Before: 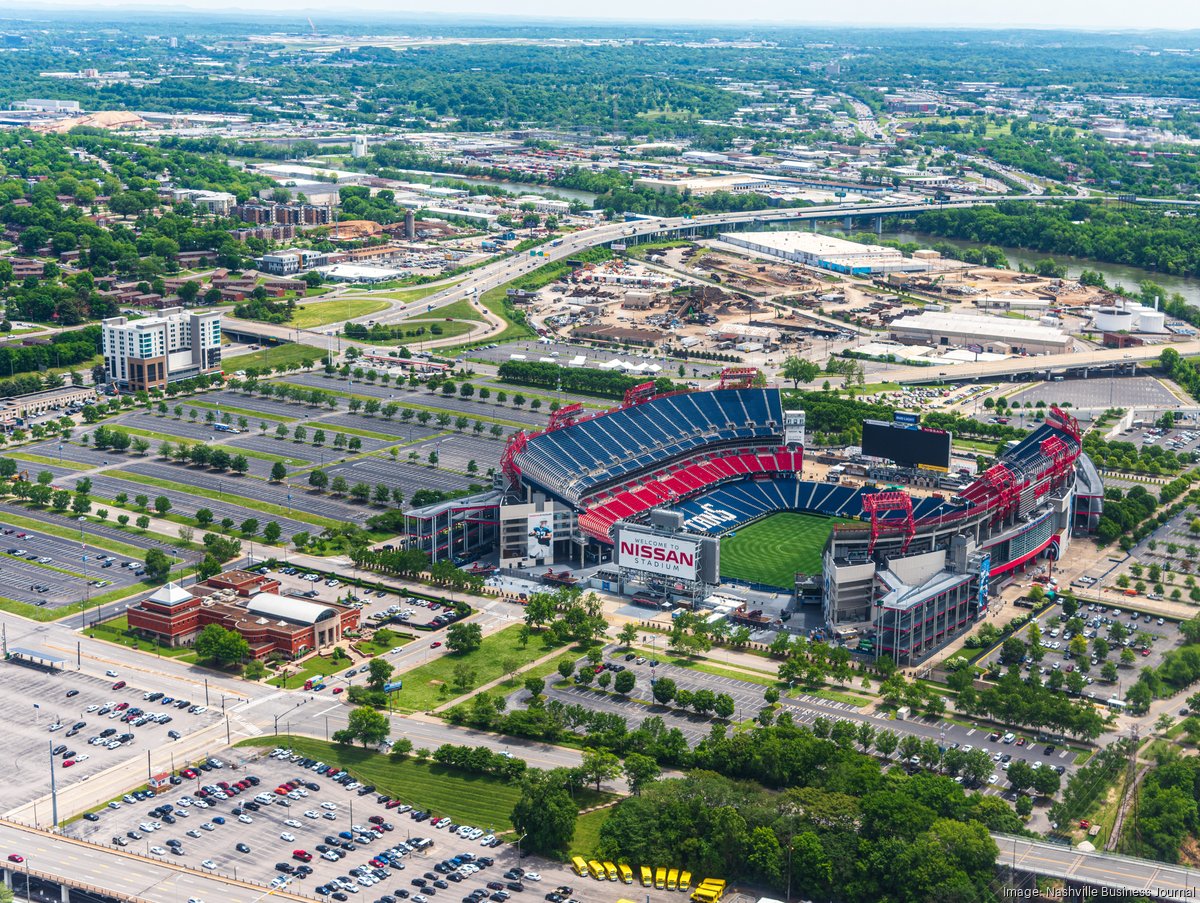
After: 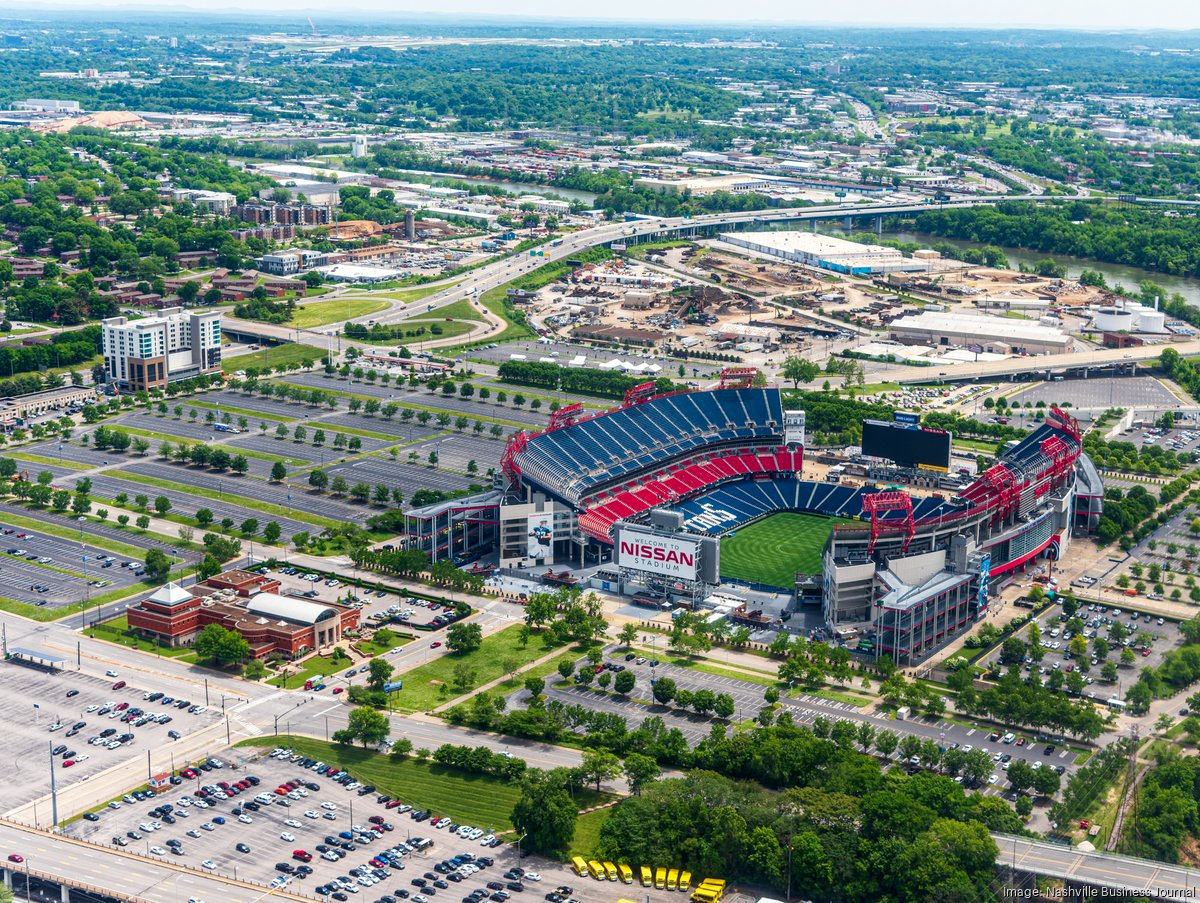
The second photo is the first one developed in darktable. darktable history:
exposure: black level correction 0.005, exposure 0.004 EV, compensate highlight preservation false
